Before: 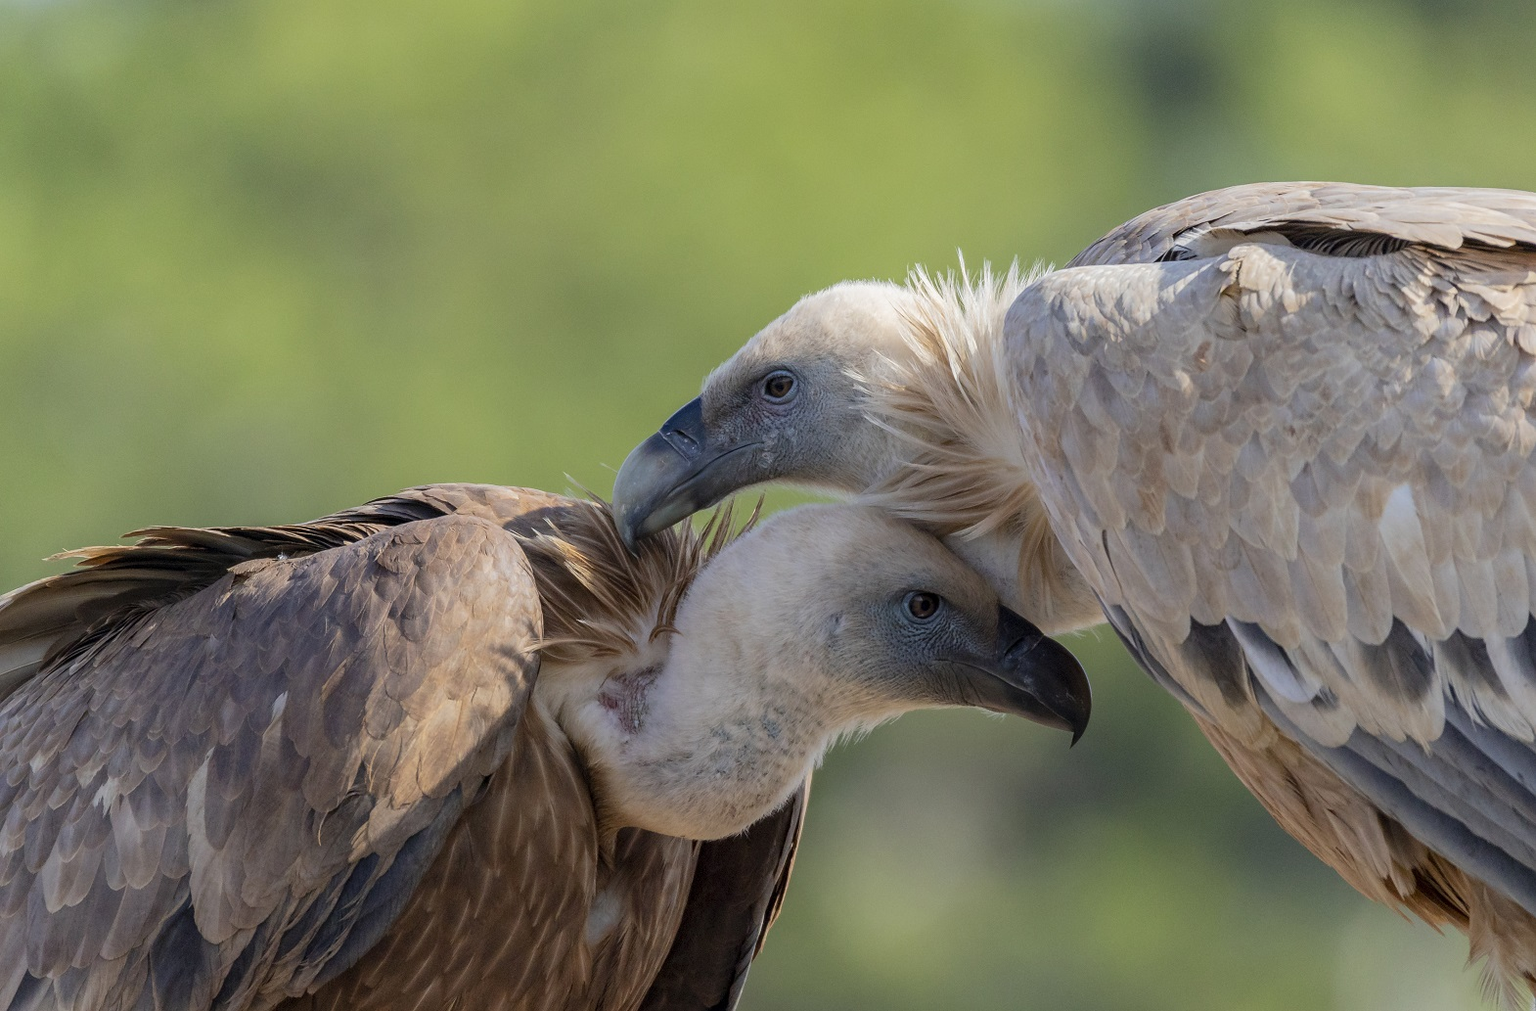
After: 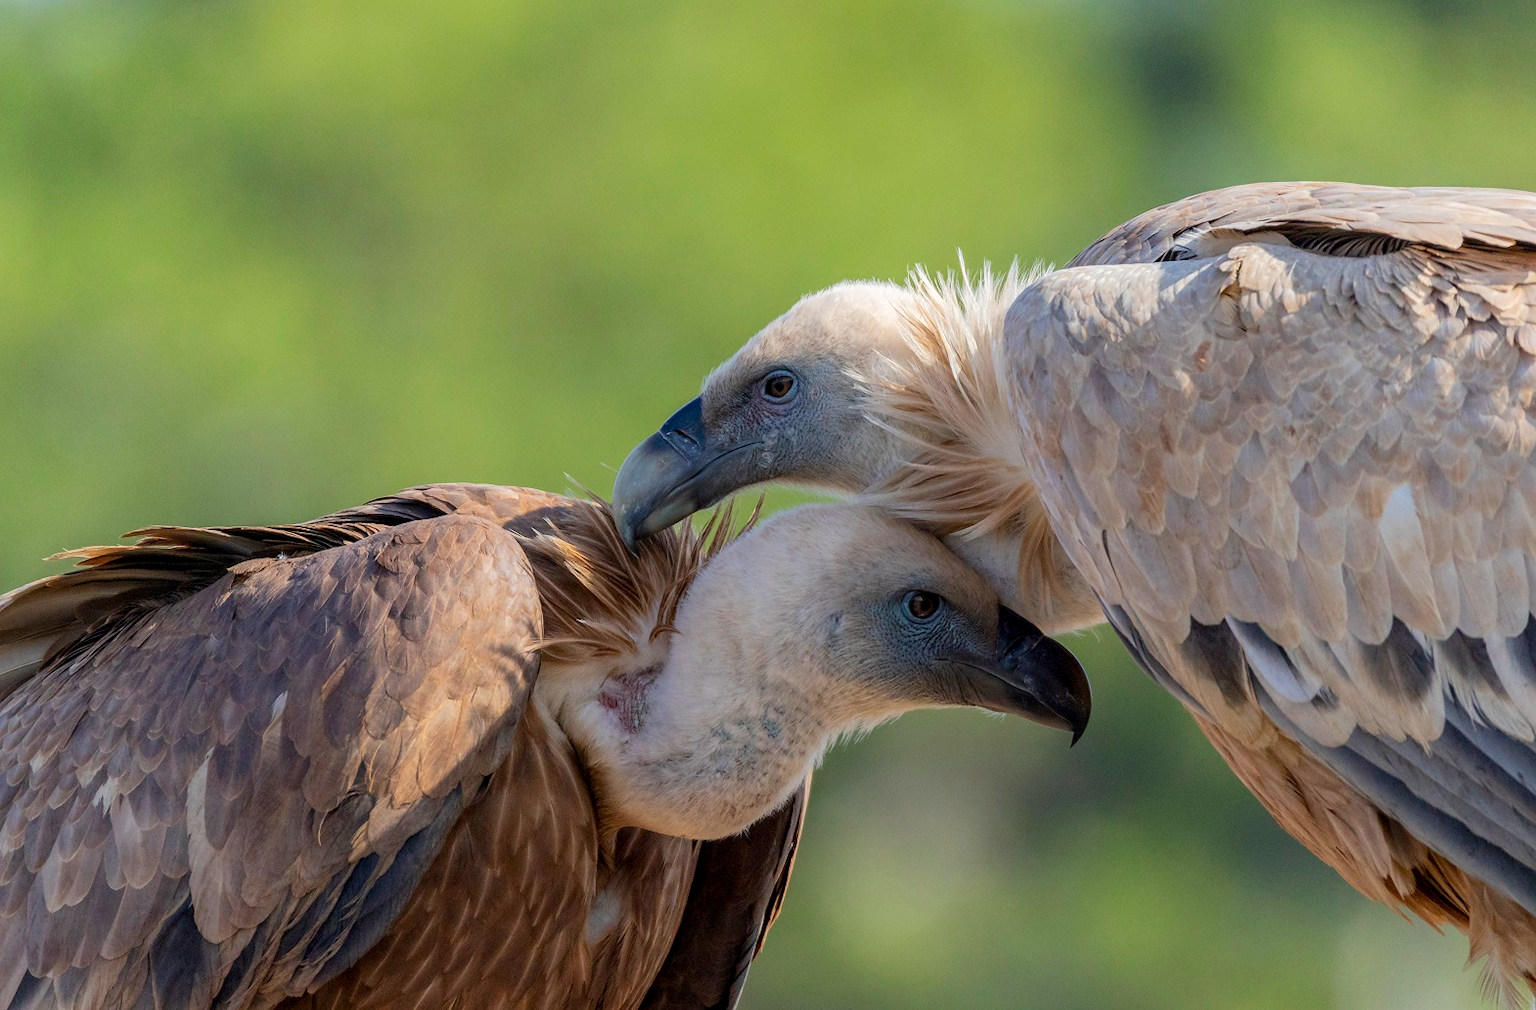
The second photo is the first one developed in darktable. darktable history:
color zones: curves: ch0 [(0, 0.613) (0.01, 0.613) (0.245, 0.448) (0.498, 0.529) (0.642, 0.665) (0.879, 0.777) (0.99, 0.613)]; ch1 [(0, 0) (0.143, 0) (0.286, 0) (0.429, 0) (0.571, 0) (0.714, 0) (0.857, 0)], mix -121.96%
local contrast: highlights 100%, shadows 100%, detail 120%, midtone range 0.2
